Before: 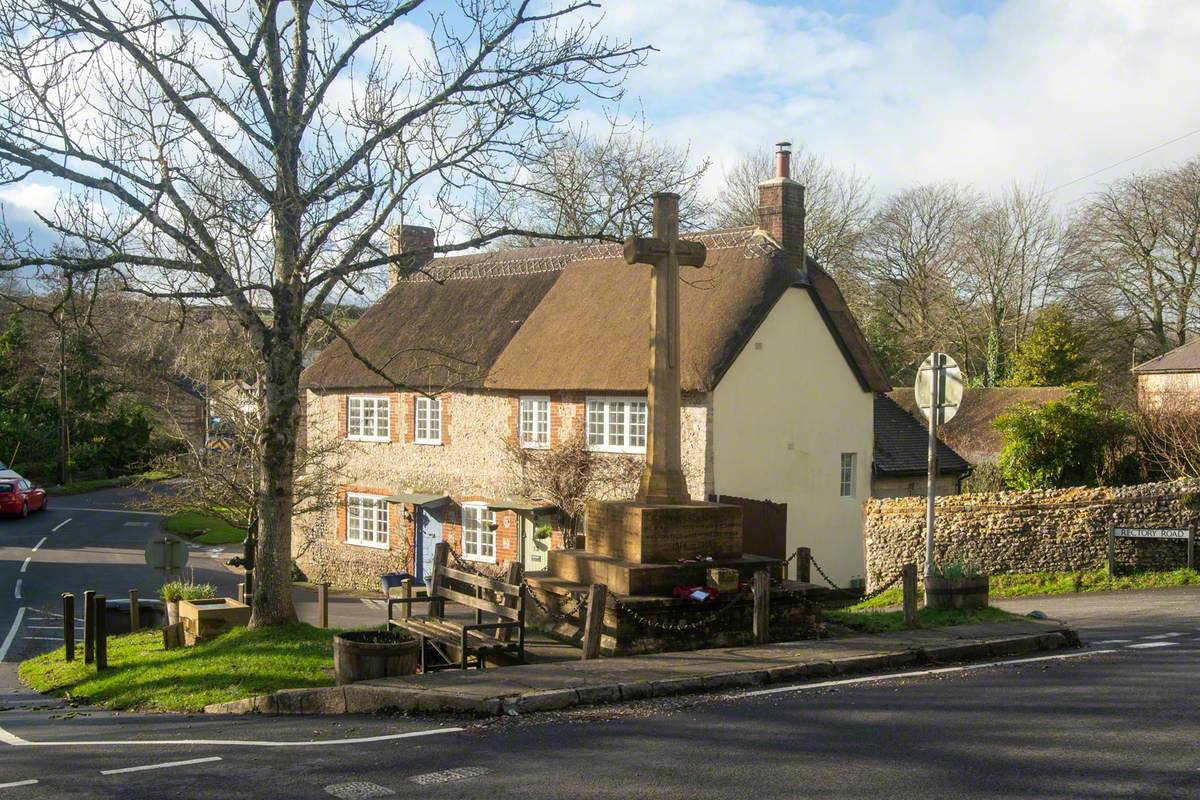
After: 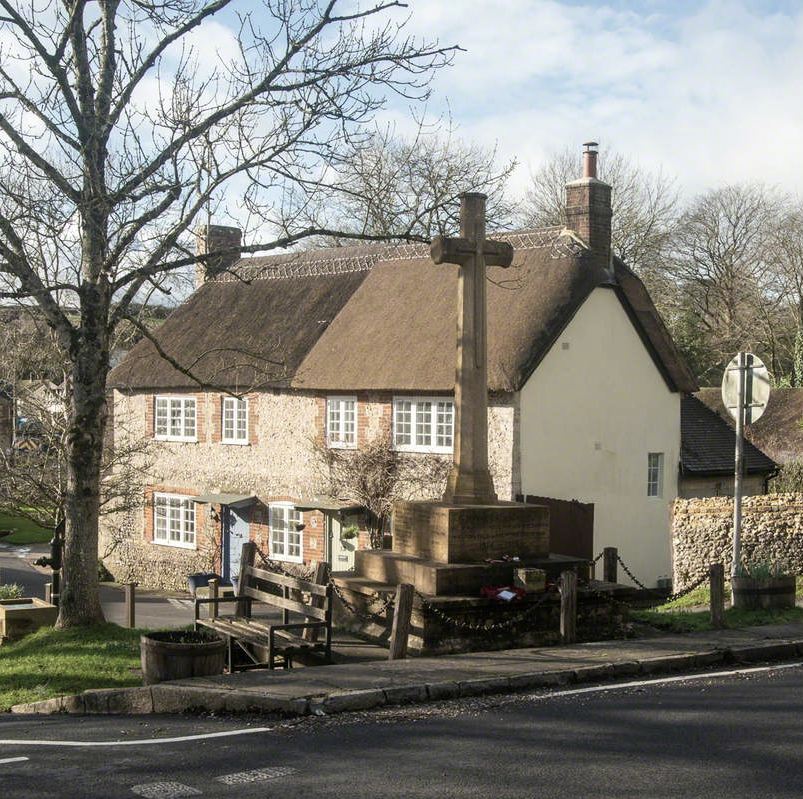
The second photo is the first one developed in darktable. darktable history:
crop and rotate: left 16.115%, right 16.954%
contrast brightness saturation: contrast 0.105, saturation -0.368
